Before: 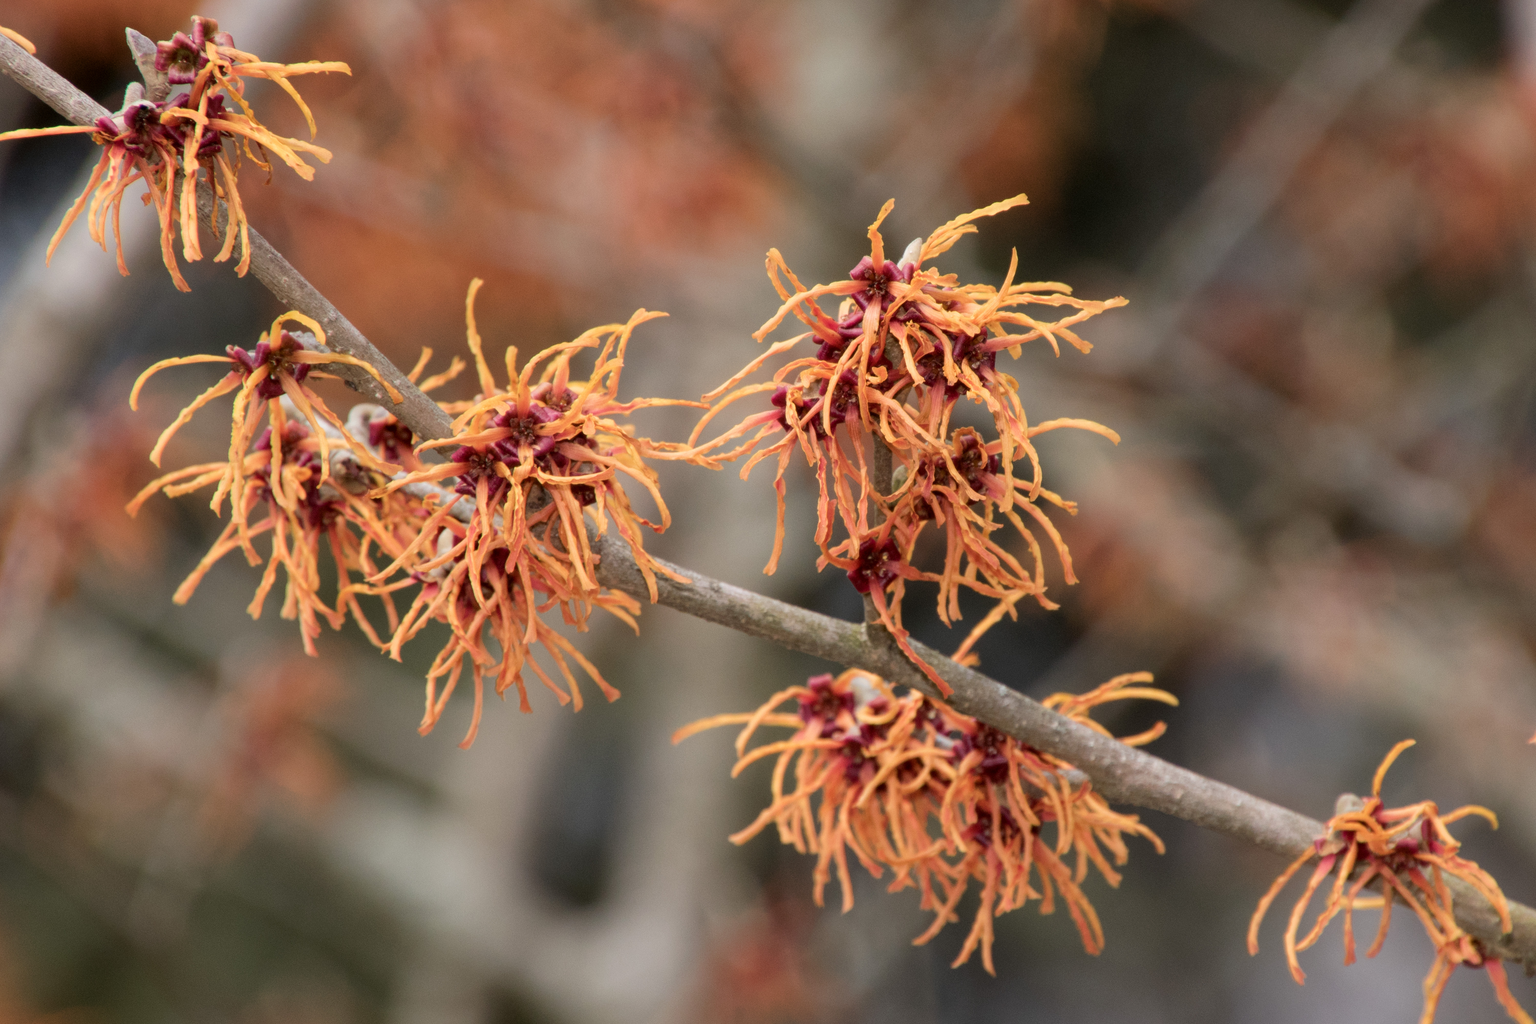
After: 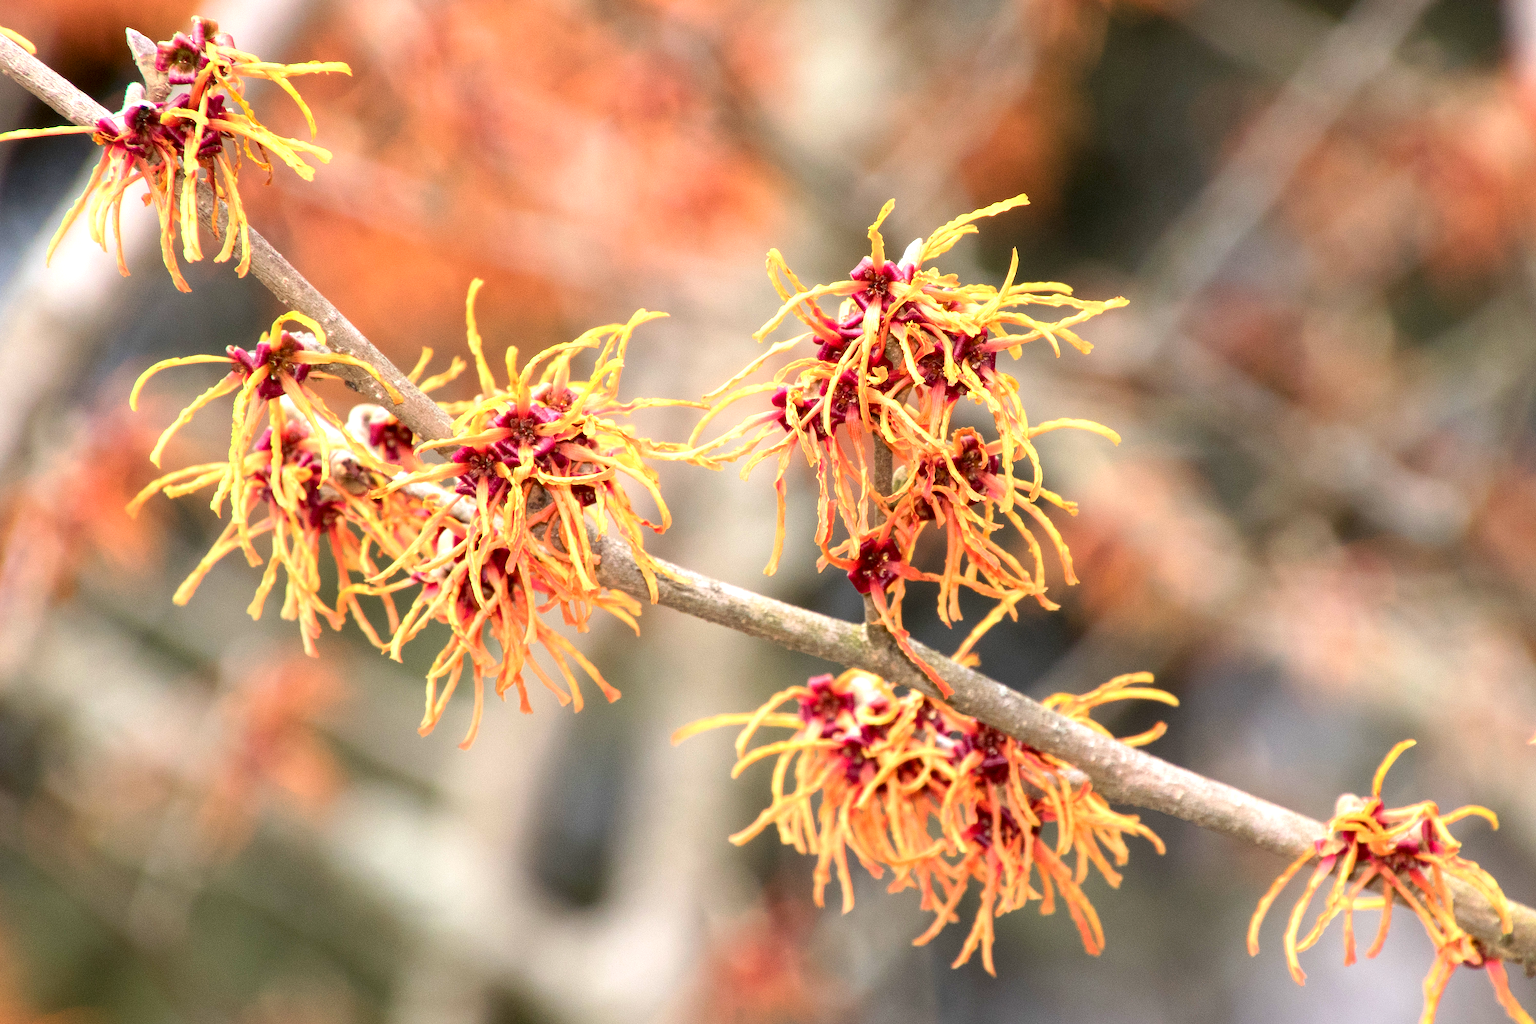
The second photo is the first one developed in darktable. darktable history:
contrast brightness saturation: contrast 0.084, saturation 0.199
exposure: black level correction 0, exposure 1.2 EV, compensate exposure bias true, compensate highlight preservation false
sharpen: on, module defaults
